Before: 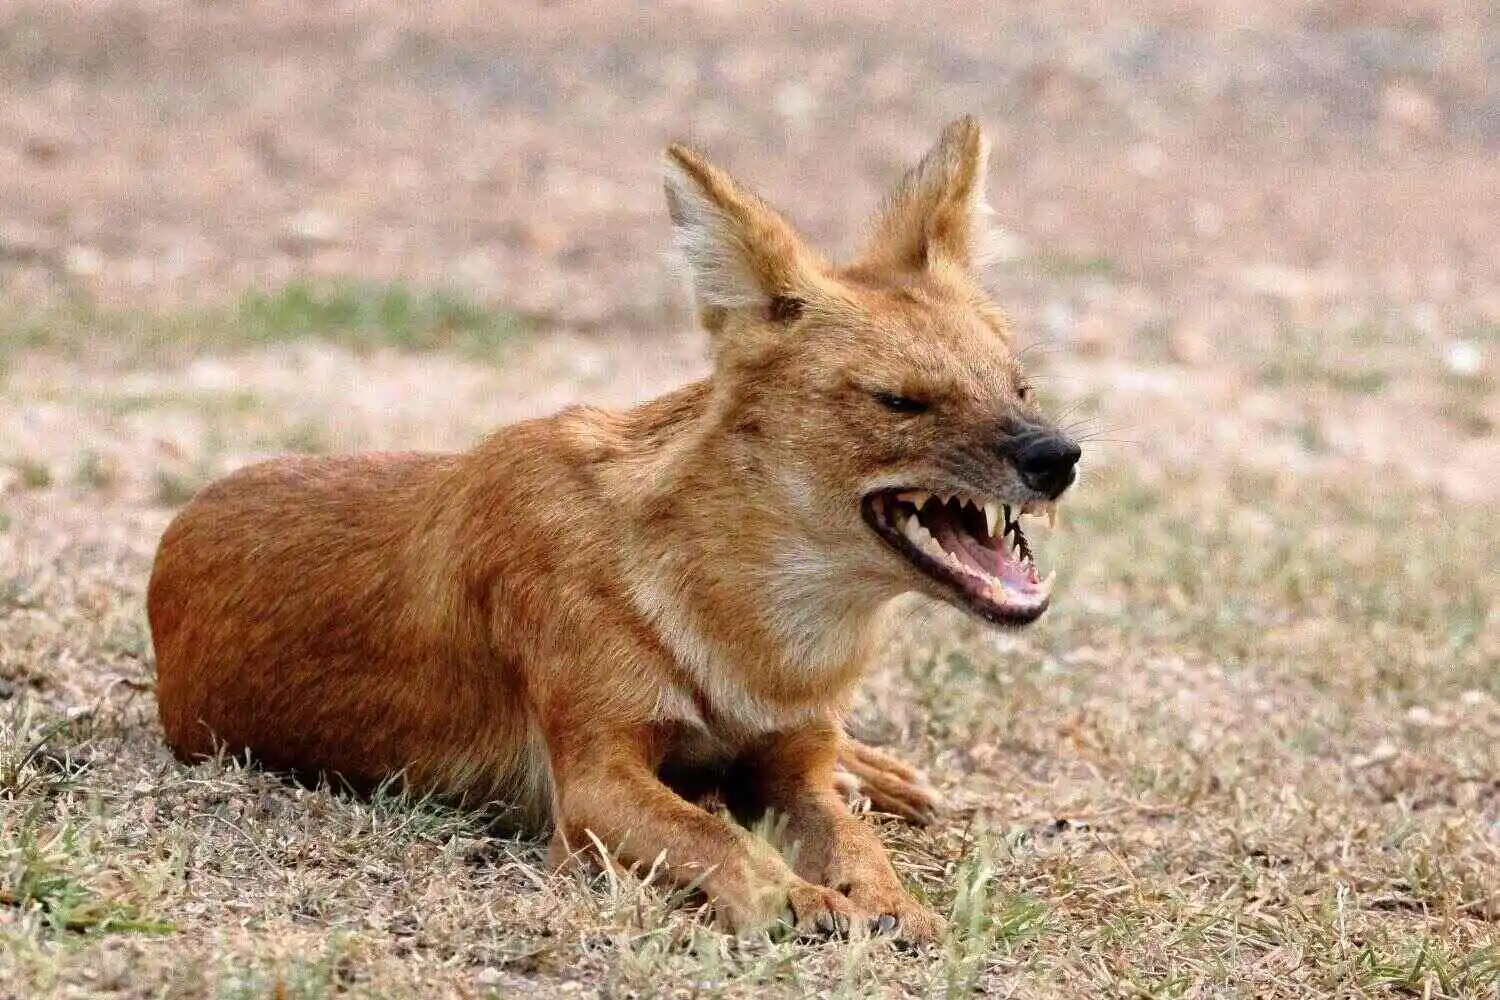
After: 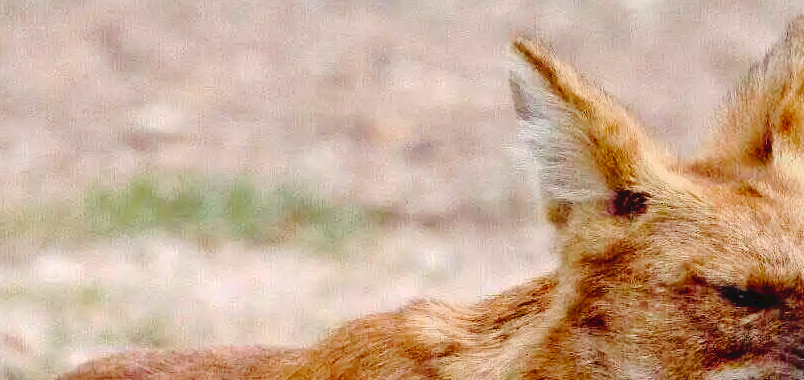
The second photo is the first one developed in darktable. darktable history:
tone curve: curves: ch0 [(0, 0) (0.003, 0.048) (0.011, 0.048) (0.025, 0.048) (0.044, 0.049) (0.069, 0.048) (0.1, 0.052) (0.136, 0.071) (0.177, 0.109) (0.224, 0.157) (0.277, 0.233) (0.335, 0.32) (0.399, 0.404) (0.468, 0.496) (0.543, 0.582) (0.623, 0.653) (0.709, 0.738) (0.801, 0.811) (0.898, 0.895) (1, 1)], preserve colors none
crop: left 10.344%, top 10.655%, right 36%, bottom 51.333%
color balance rgb: shadows lift › luminance -21.809%, shadows lift › chroma 9.311%, shadows lift › hue 286.32°, perceptual saturation grading › global saturation 20%, perceptual saturation grading › highlights -25.4%, perceptual saturation grading › shadows 24.289%, perceptual brilliance grading › global brilliance 3.011%, perceptual brilliance grading › highlights -2.372%, perceptual brilliance grading › shadows 3.218%
